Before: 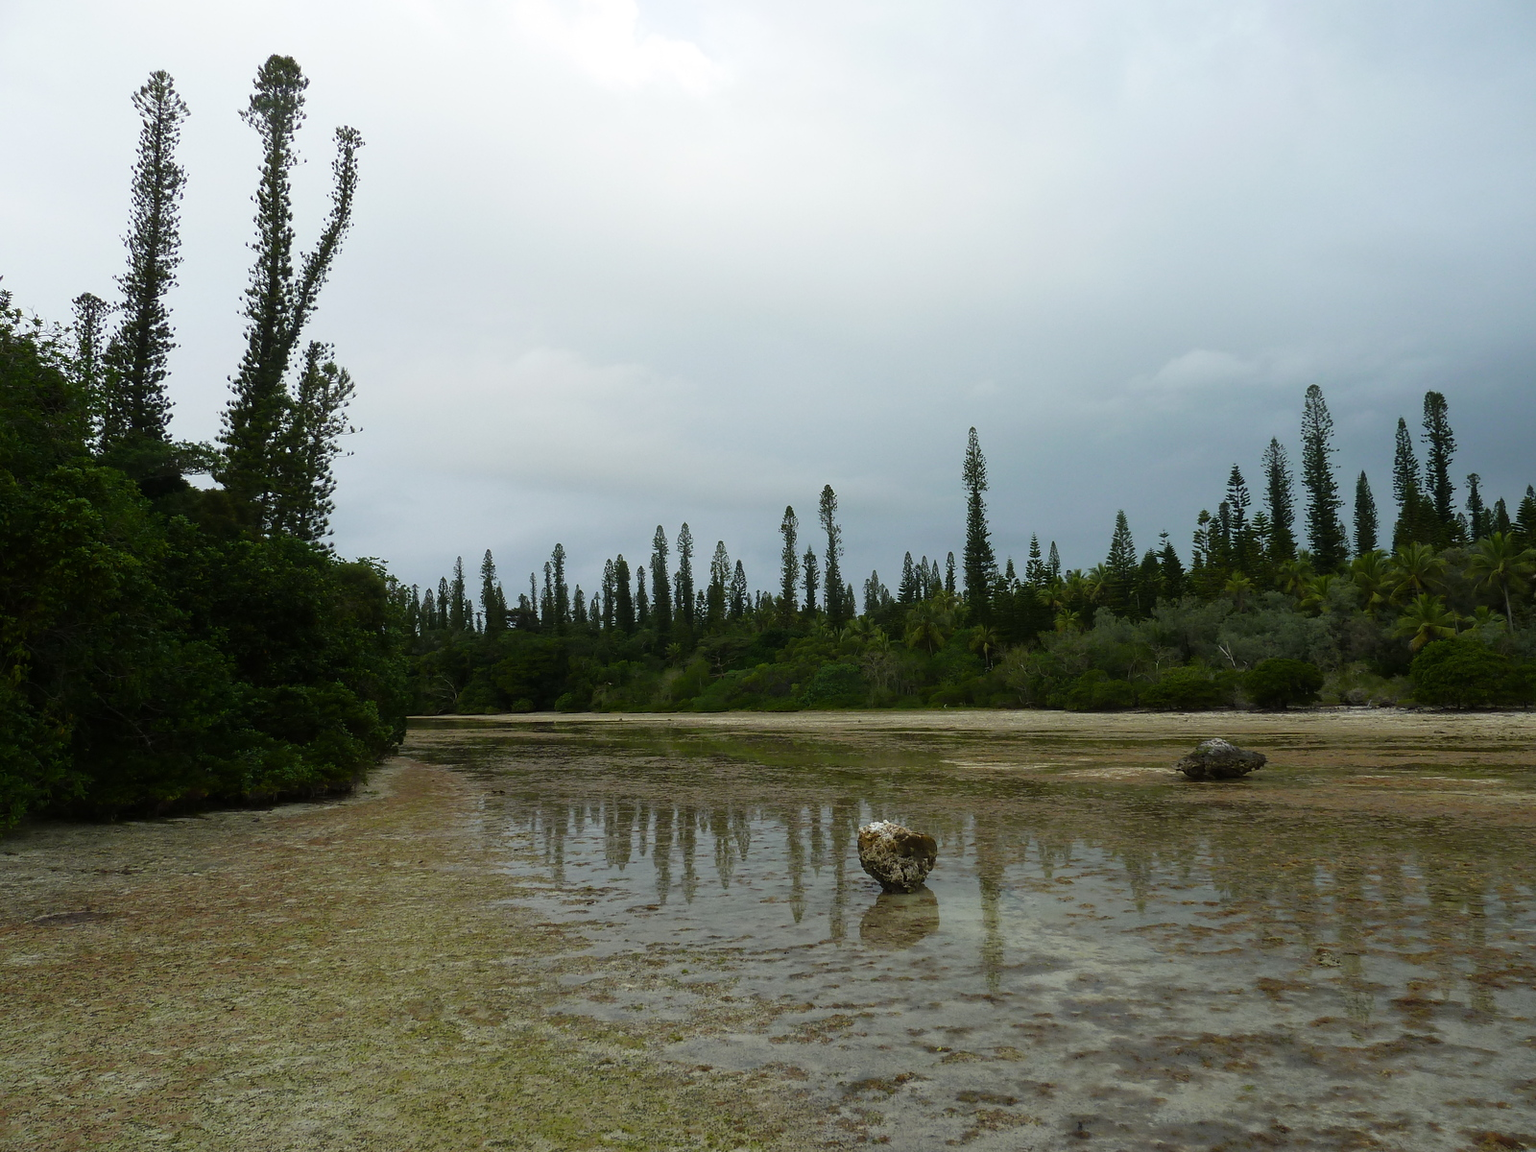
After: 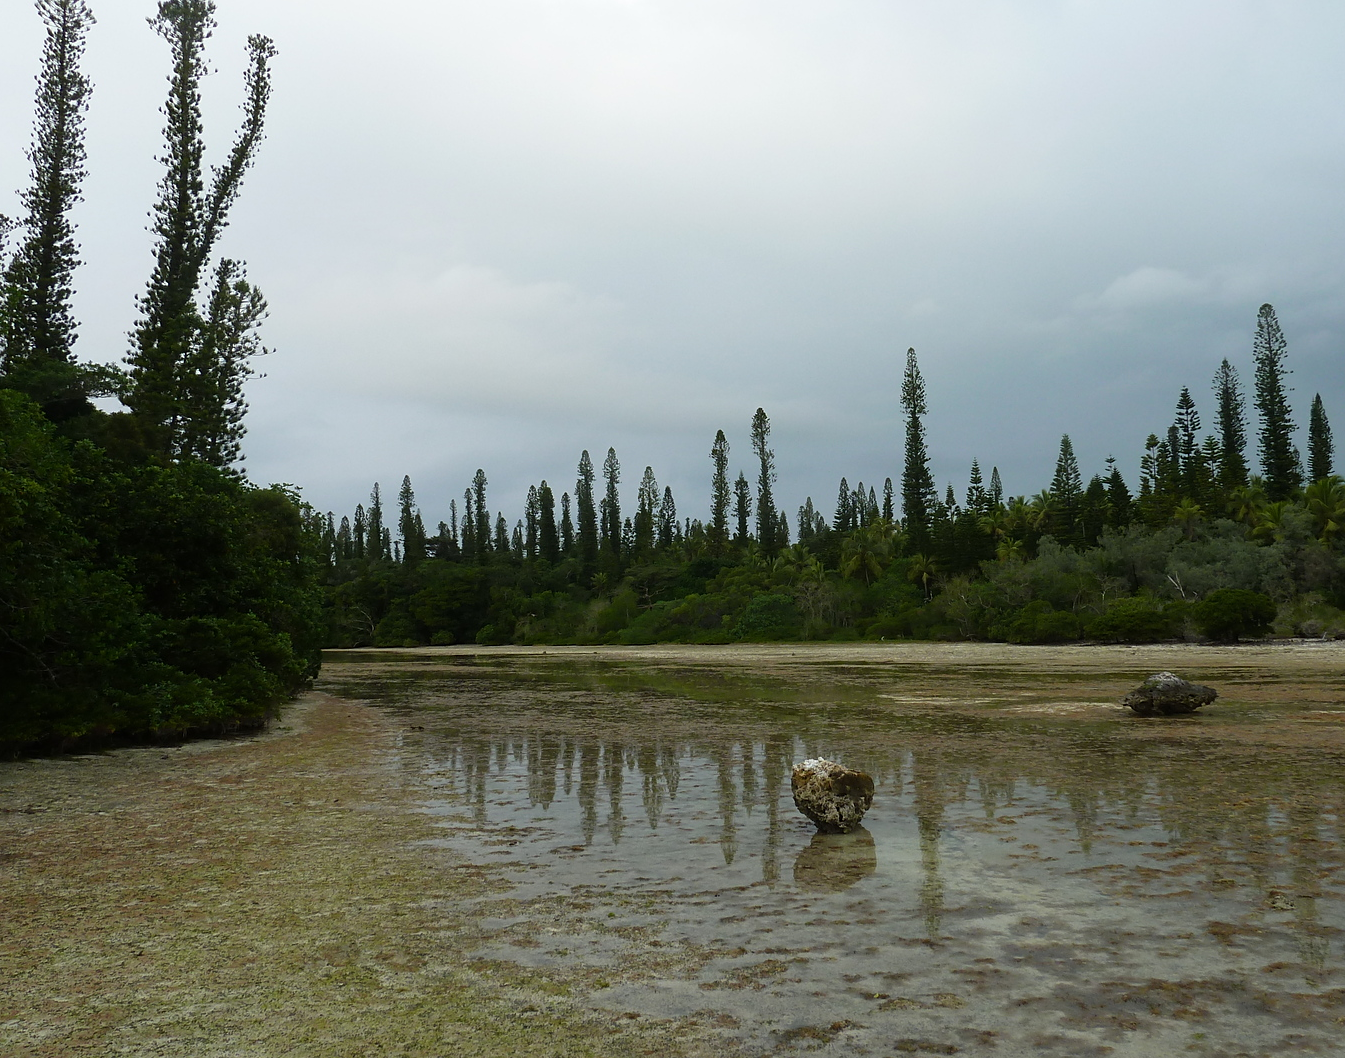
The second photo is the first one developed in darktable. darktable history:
crop: left 6.393%, top 8.117%, right 9.543%, bottom 3.641%
sharpen: amount 0.202
